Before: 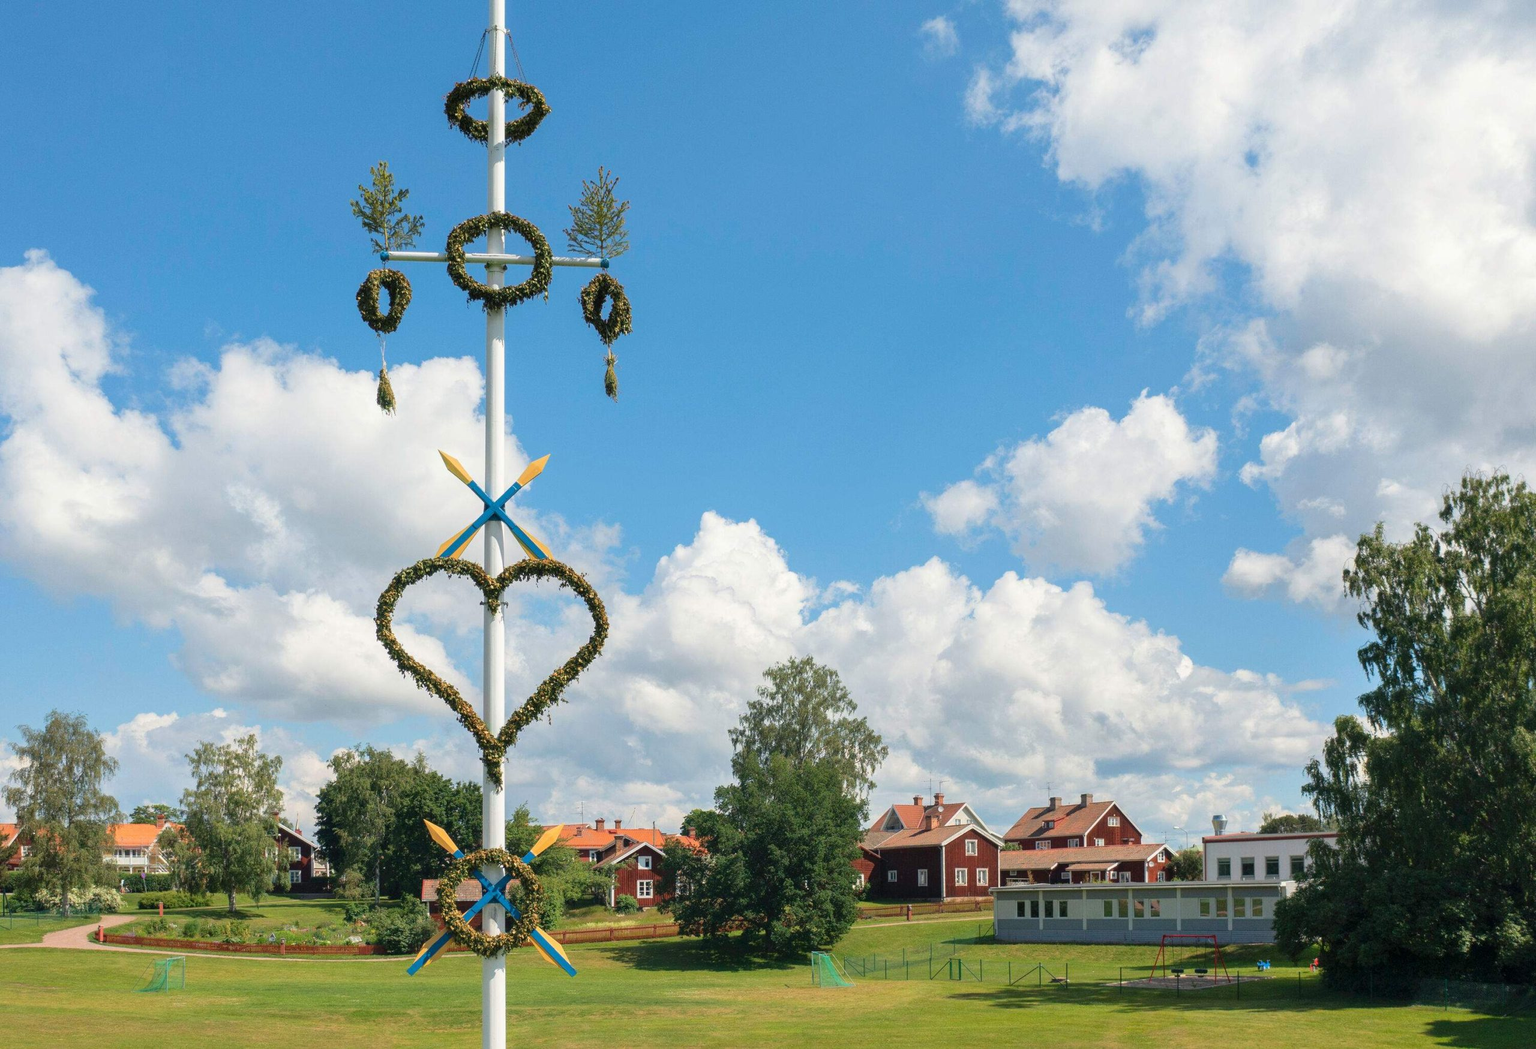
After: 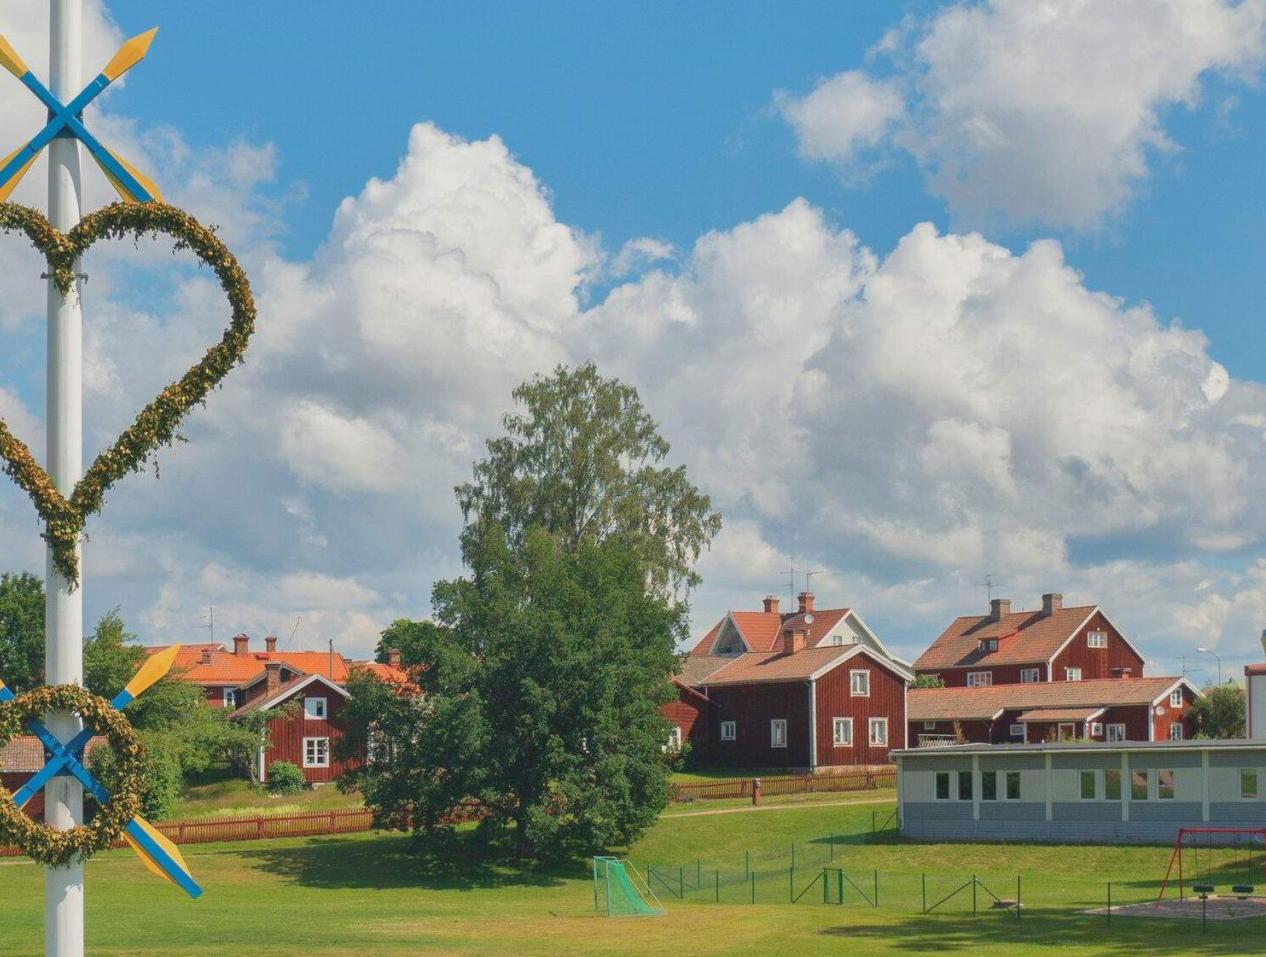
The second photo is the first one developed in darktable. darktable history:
contrast brightness saturation: contrast -0.11
crop: left 29.672%, top 41.786%, right 20.851%, bottom 3.487%
shadows and highlights: on, module defaults
